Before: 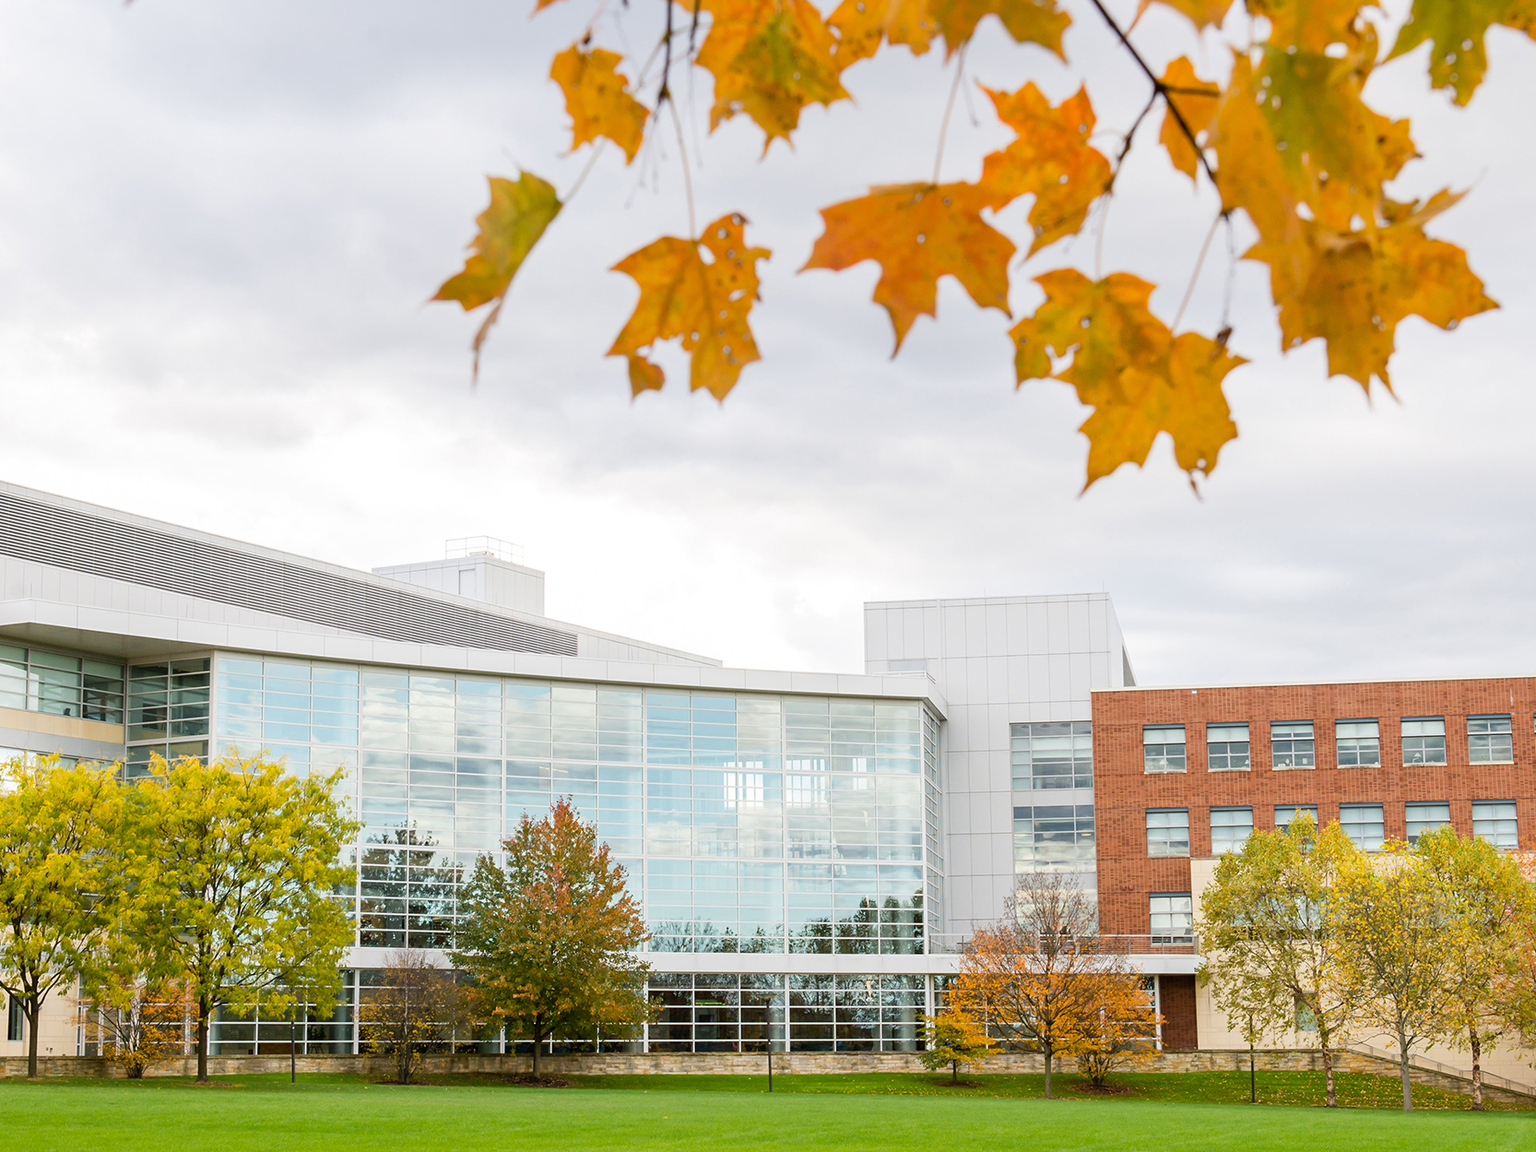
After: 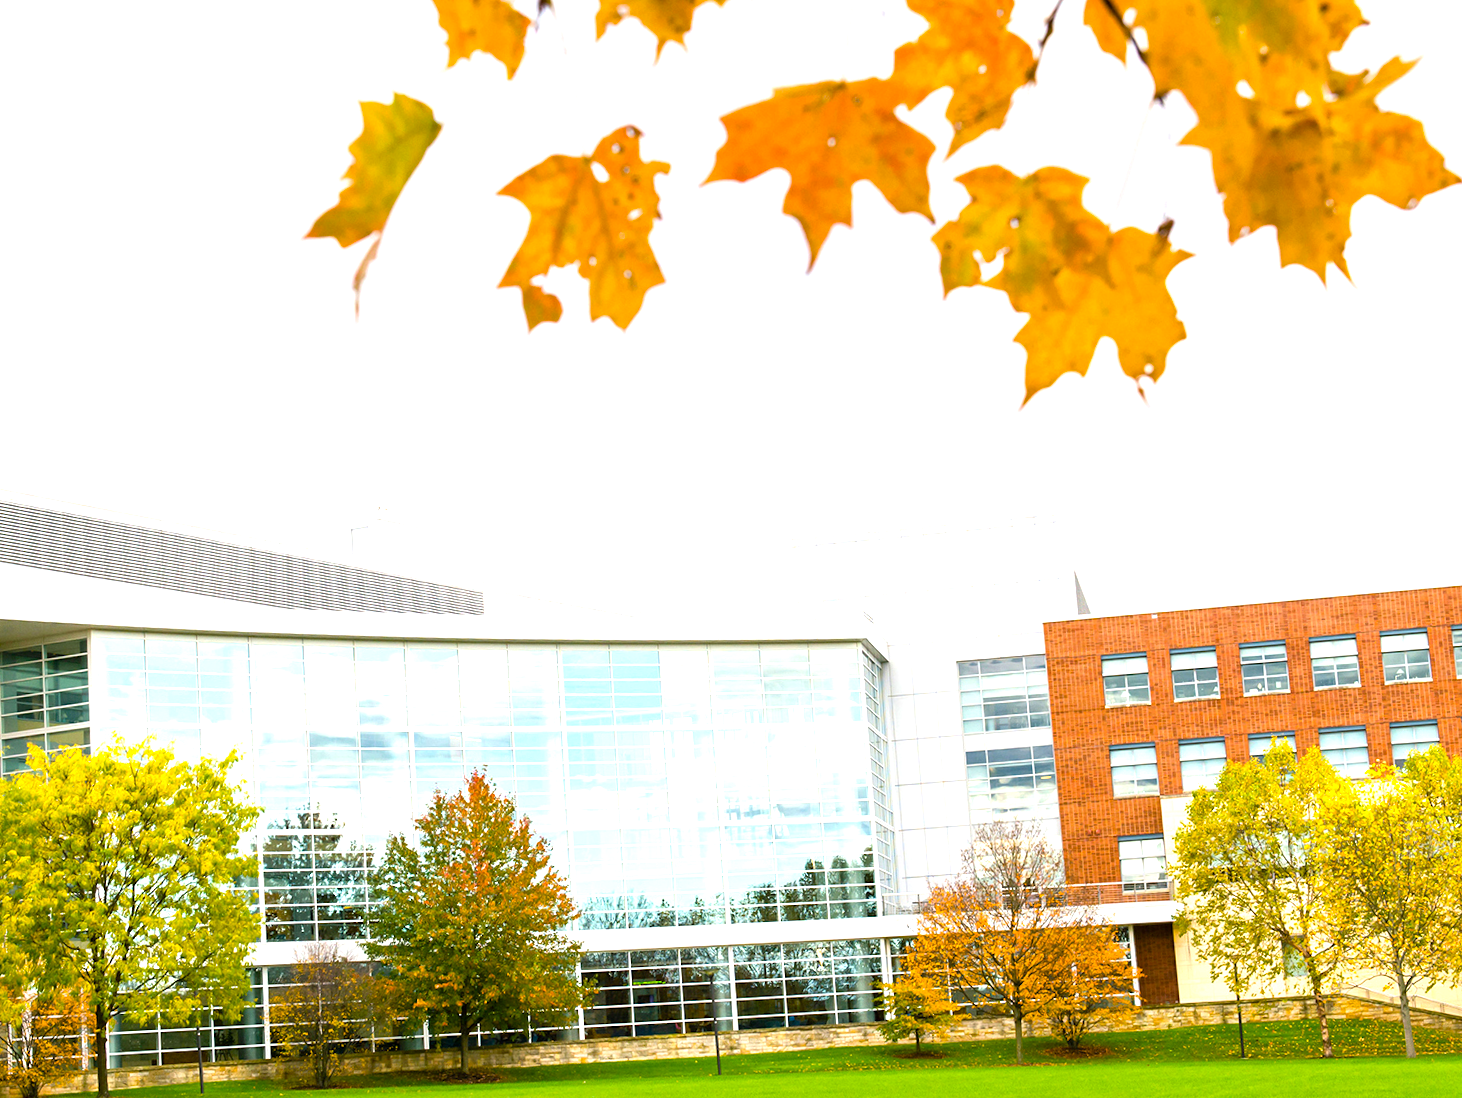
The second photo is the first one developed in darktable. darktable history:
color balance rgb: shadows lift › chroma 2.051%, shadows lift › hue 187.87°, highlights gain › luminance 14.699%, perceptual saturation grading › global saturation 30.641%, perceptual brilliance grading › global brilliance 19.576%, global vibrance 20%
crop and rotate: angle 3.16°, left 5.884%, top 5.675%
